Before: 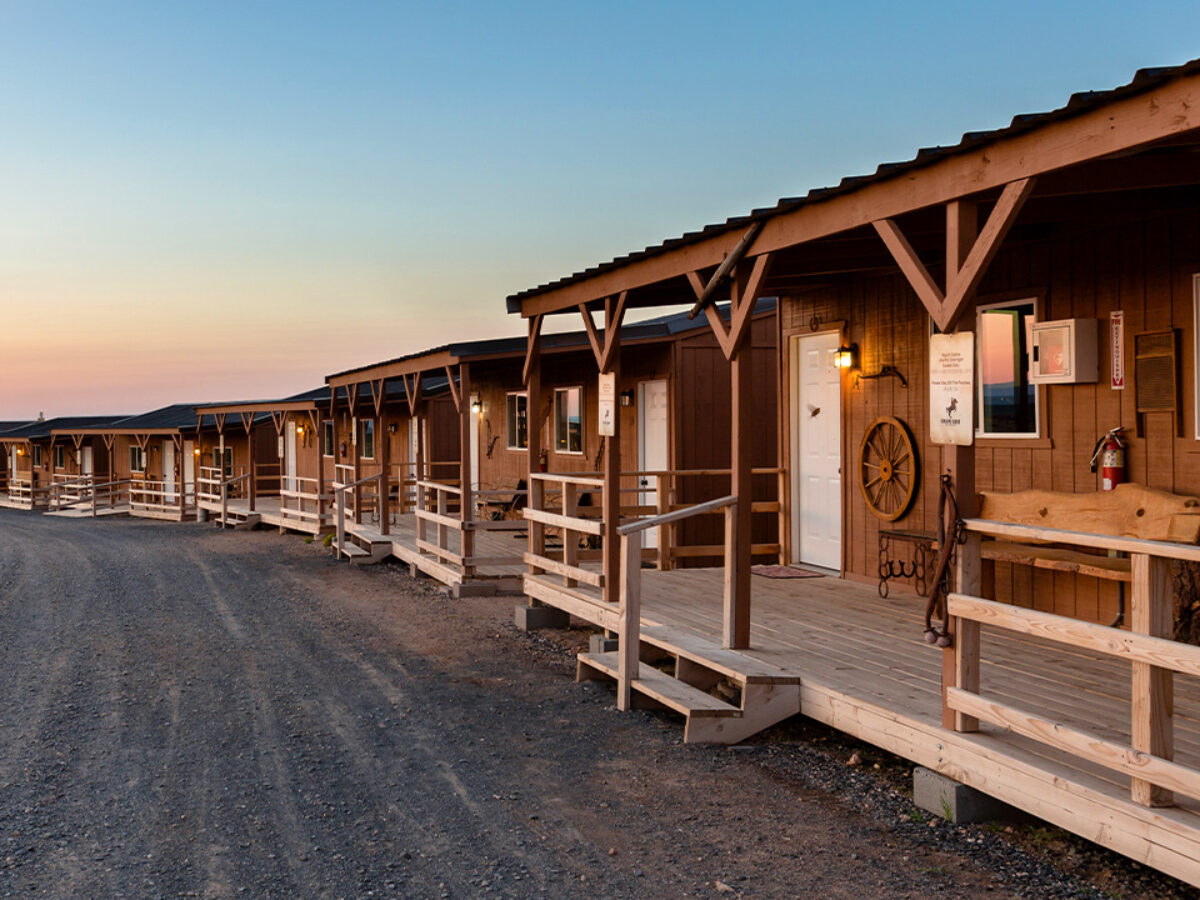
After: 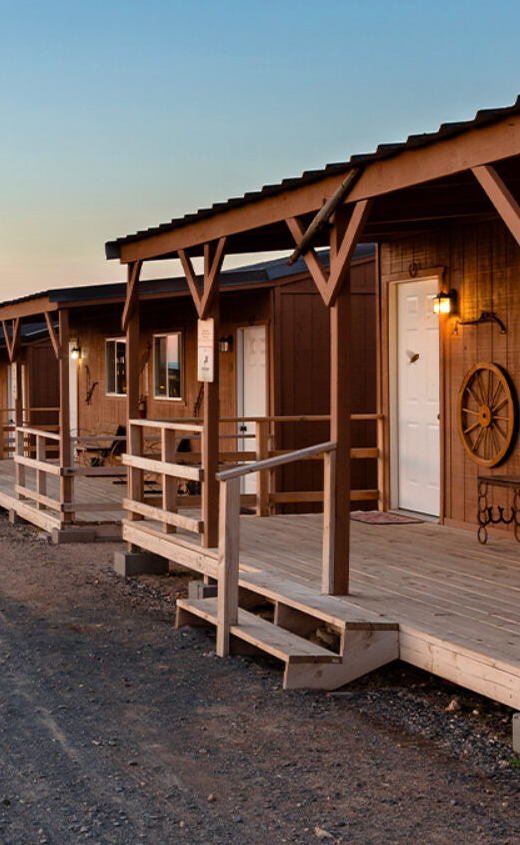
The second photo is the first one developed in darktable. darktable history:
crop: left 33.452%, top 6.025%, right 23.155%
white balance: emerald 1
